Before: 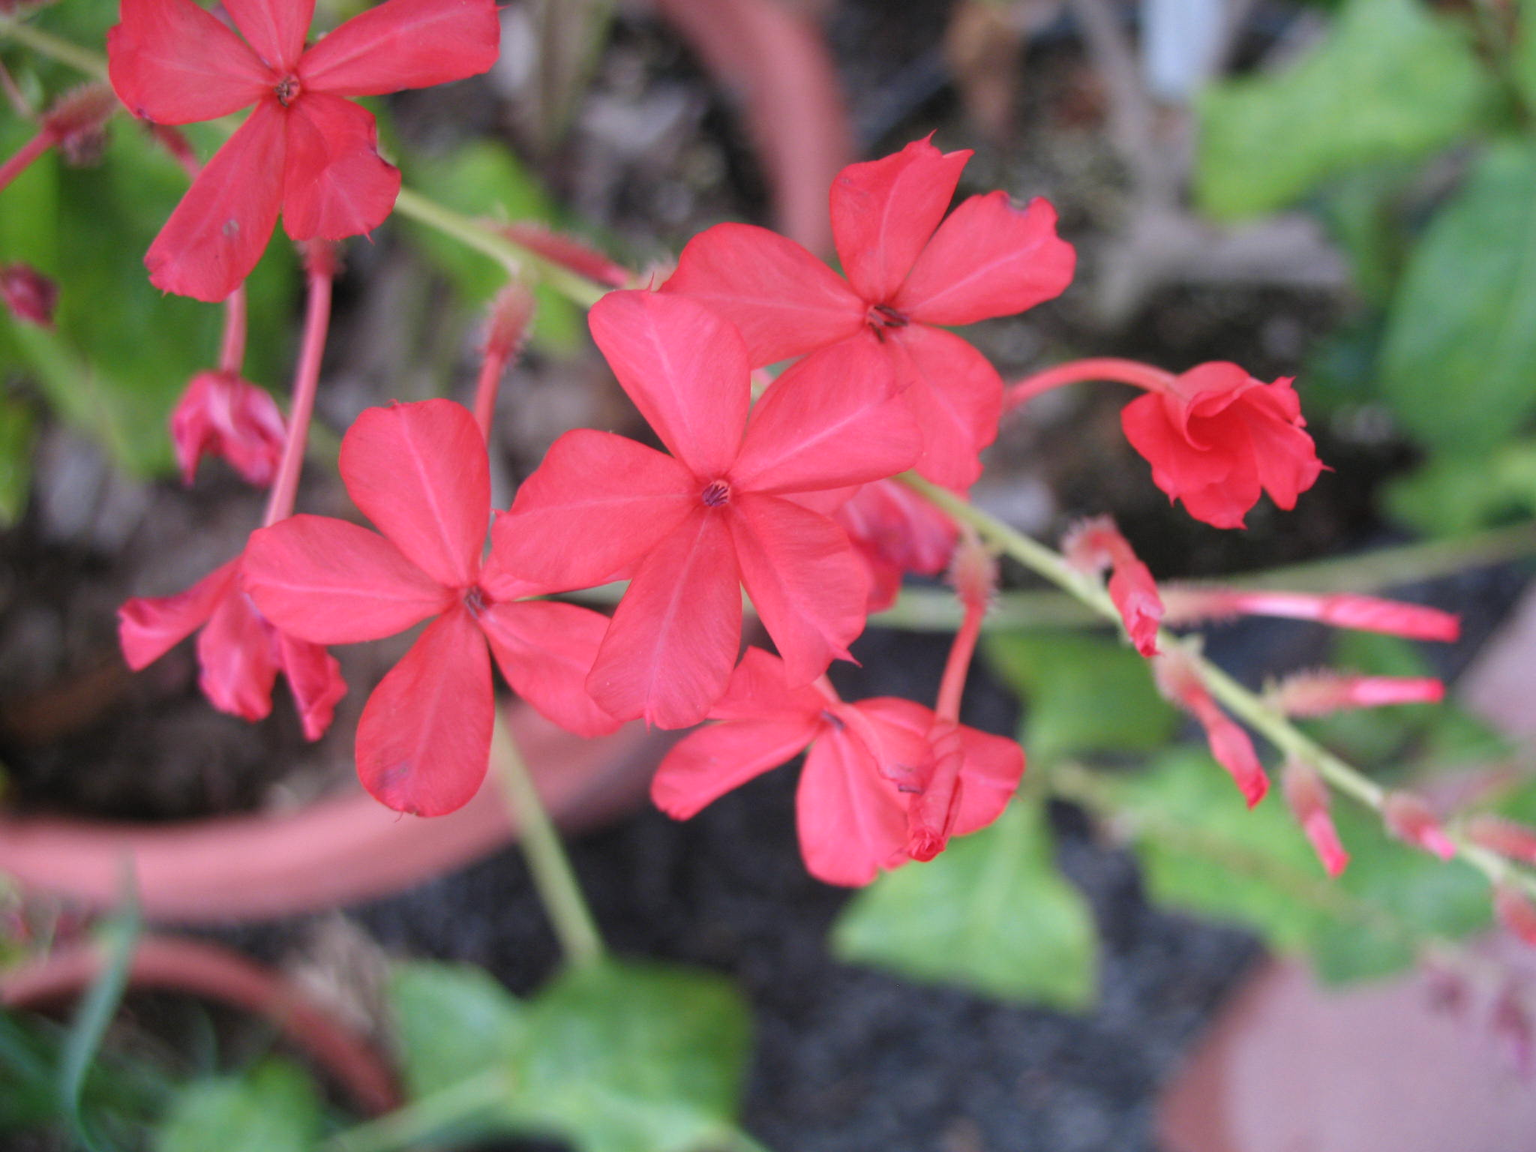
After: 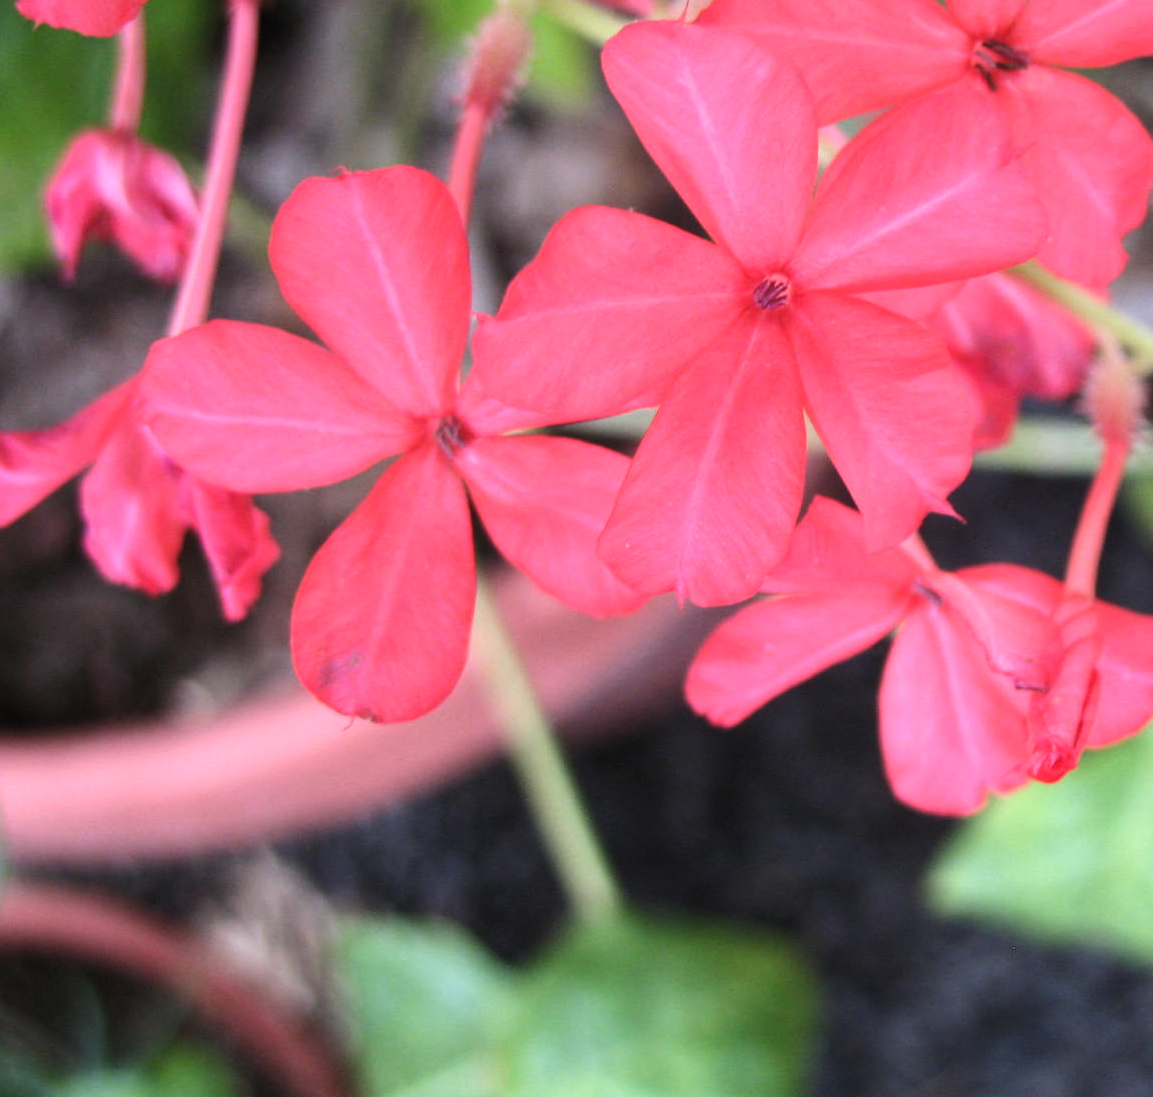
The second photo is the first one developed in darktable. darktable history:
crop: left 8.966%, top 23.852%, right 34.699%, bottom 4.703%
tone equalizer: -8 EV -0.75 EV, -7 EV -0.7 EV, -6 EV -0.6 EV, -5 EV -0.4 EV, -3 EV 0.4 EV, -2 EV 0.6 EV, -1 EV 0.7 EV, +0 EV 0.75 EV, edges refinement/feathering 500, mask exposure compensation -1.57 EV, preserve details no
